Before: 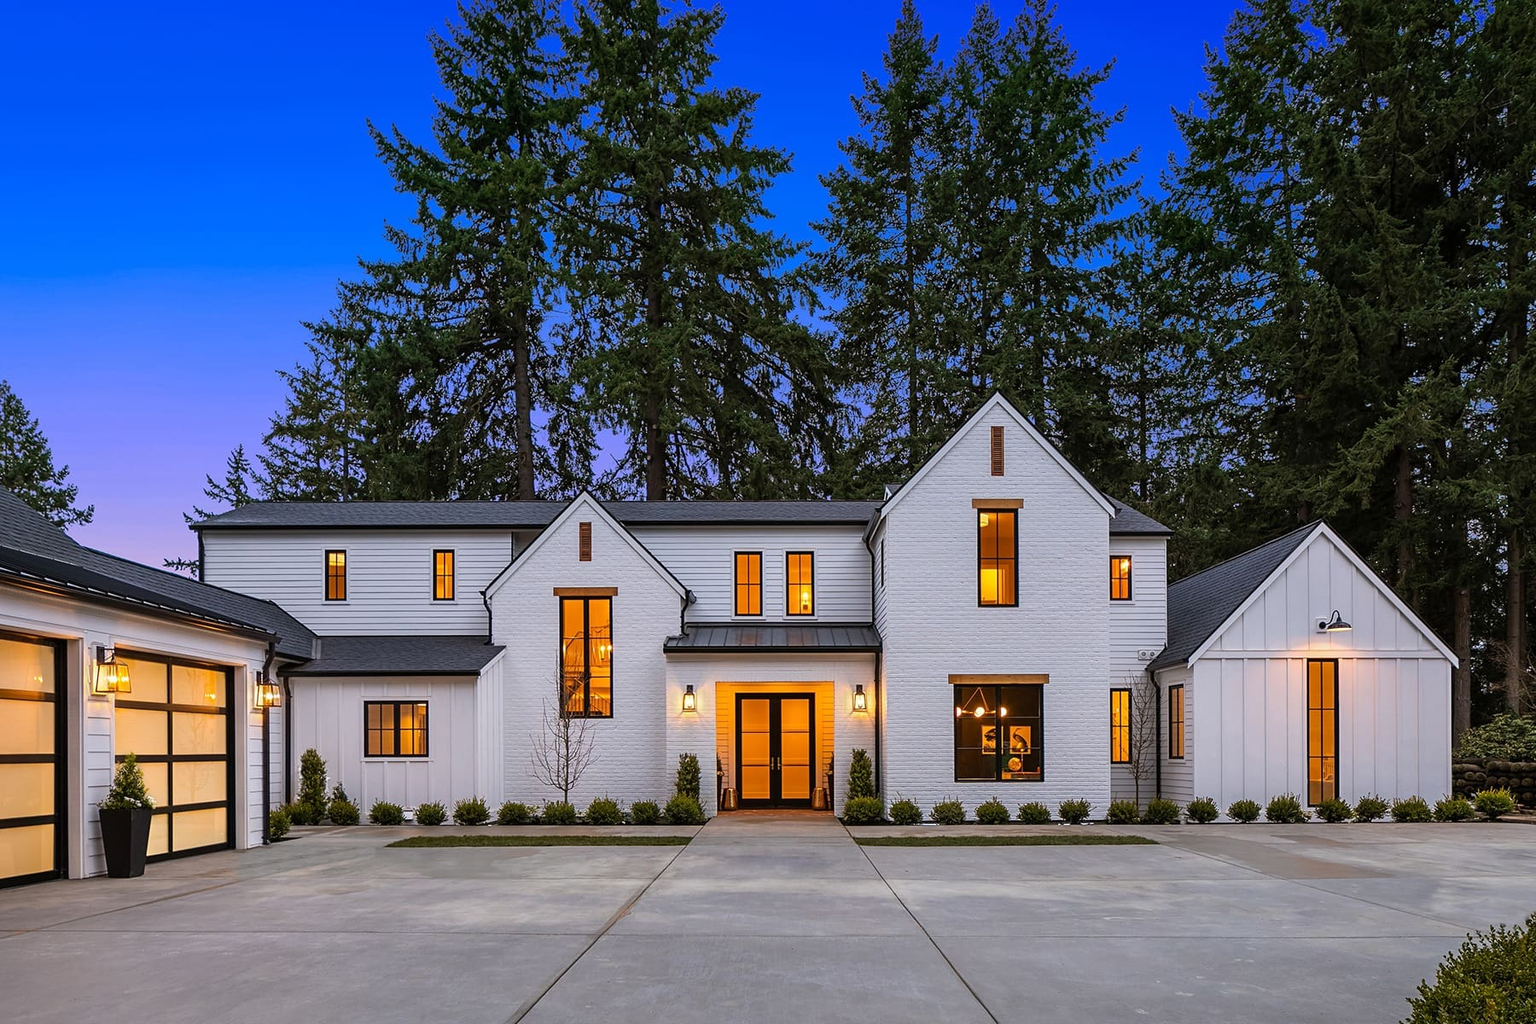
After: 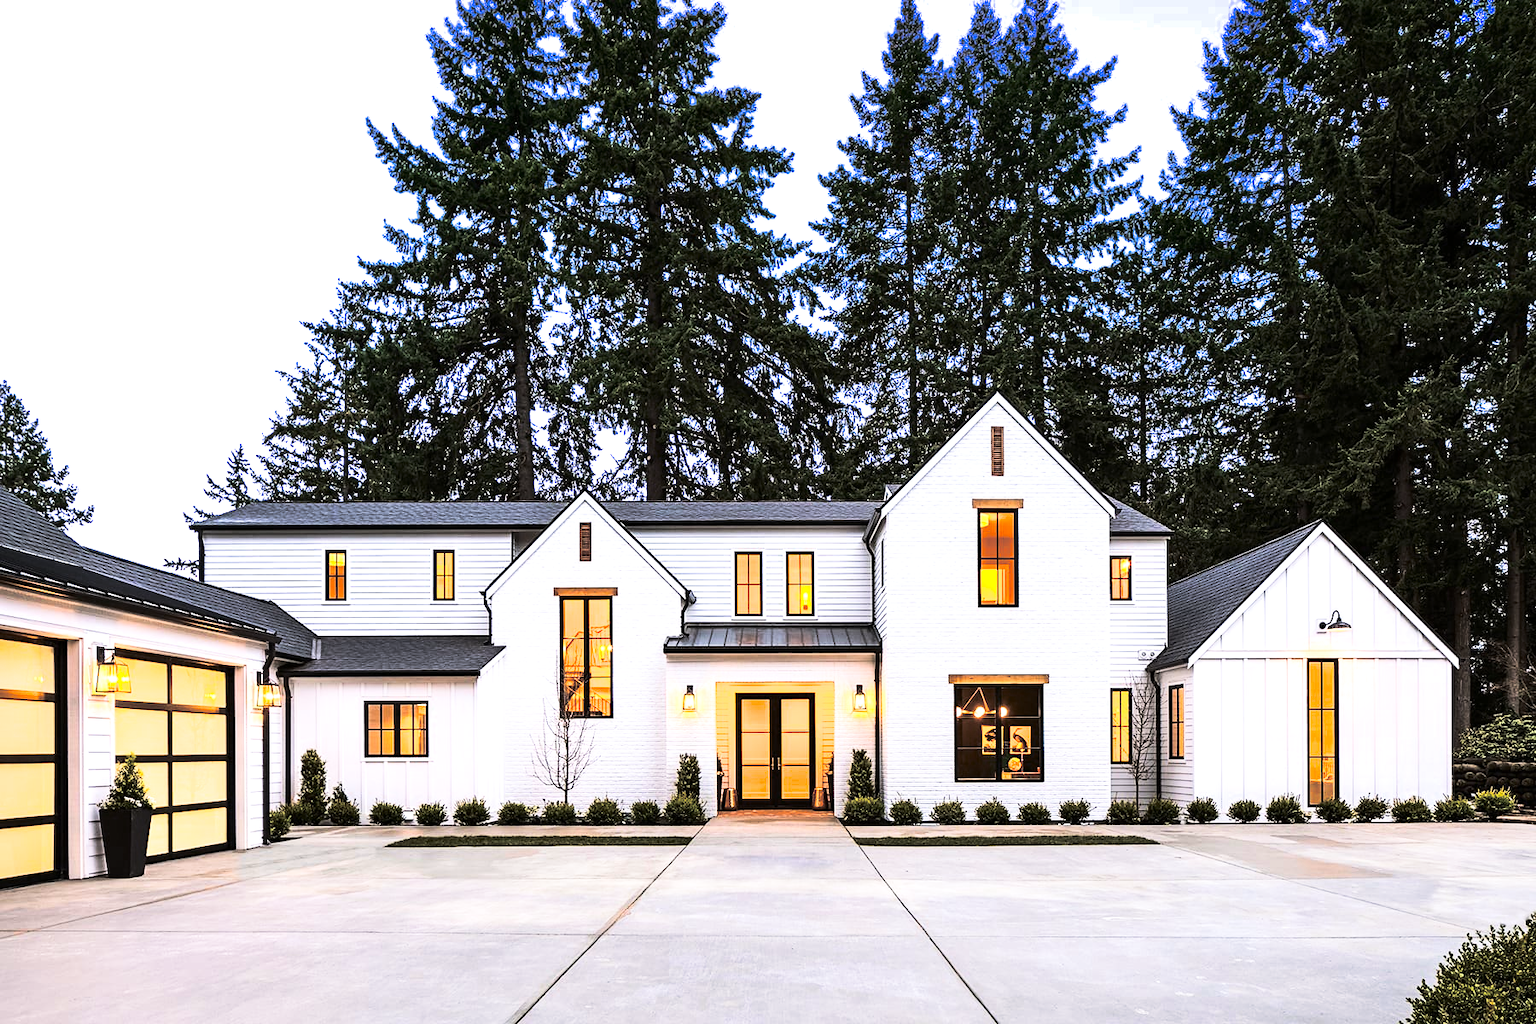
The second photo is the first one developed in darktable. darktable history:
contrast brightness saturation: contrast 0.4, brightness 0.1, saturation 0.21
exposure: exposure 0.921 EV, compensate highlight preservation false
white balance: emerald 1
split-toning: shadows › hue 36°, shadows › saturation 0.05, highlights › hue 10.8°, highlights › saturation 0.15, compress 40%
